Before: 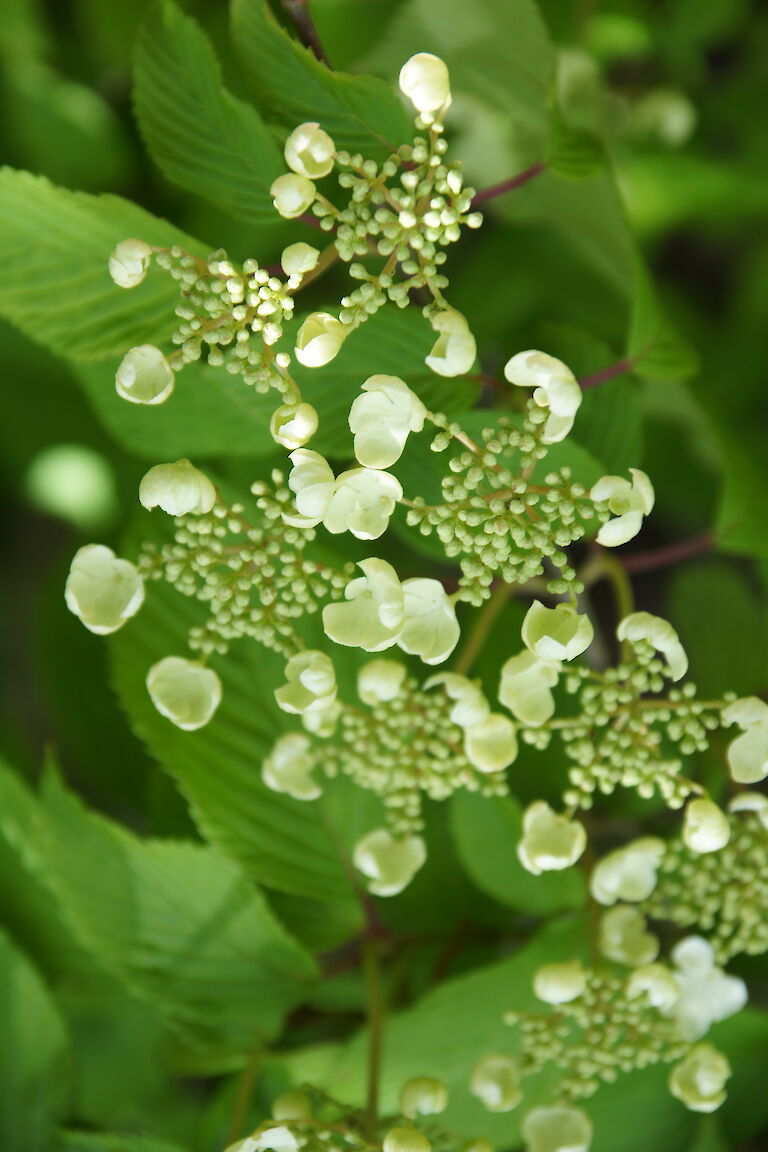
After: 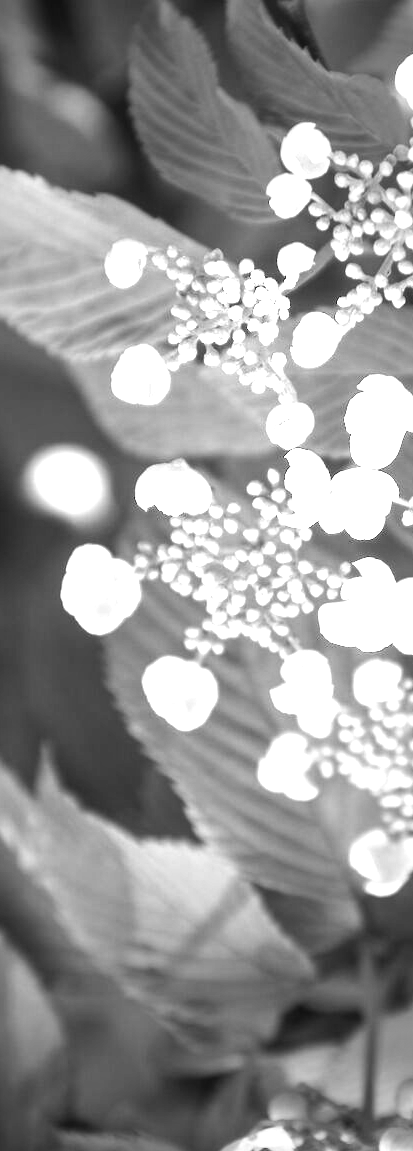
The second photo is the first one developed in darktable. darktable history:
crop: left 0.587%, right 45.588%, bottom 0.086%
exposure: exposure 1.25 EV, compensate exposure bias true, compensate highlight preservation false
white balance: red 1.004, blue 1.024
color balance rgb: linear chroma grading › global chroma 9%, perceptual saturation grading › global saturation 36%, perceptual saturation grading › shadows 35%, perceptual brilliance grading › global brilliance 15%, perceptual brilliance grading › shadows -35%, global vibrance 15%
local contrast: on, module defaults
monochrome: a -6.99, b 35.61, size 1.4
vignetting: fall-off start 33.76%, fall-off radius 64.94%, brightness -0.575, center (-0.12, -0.002), width/height ratio 0.959
